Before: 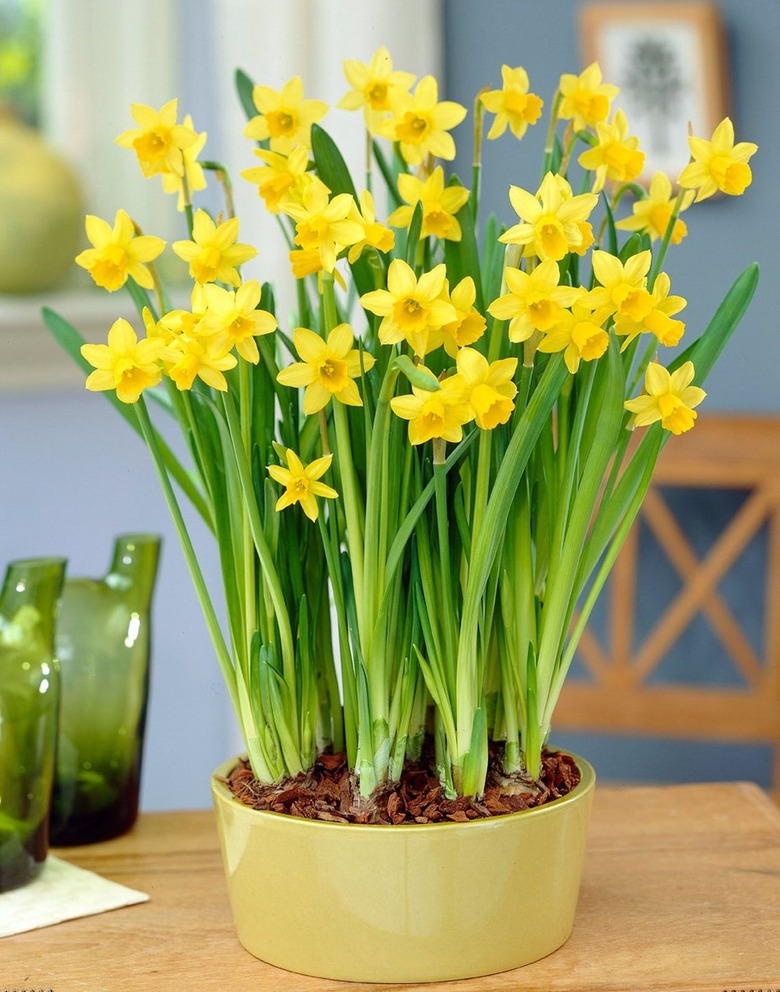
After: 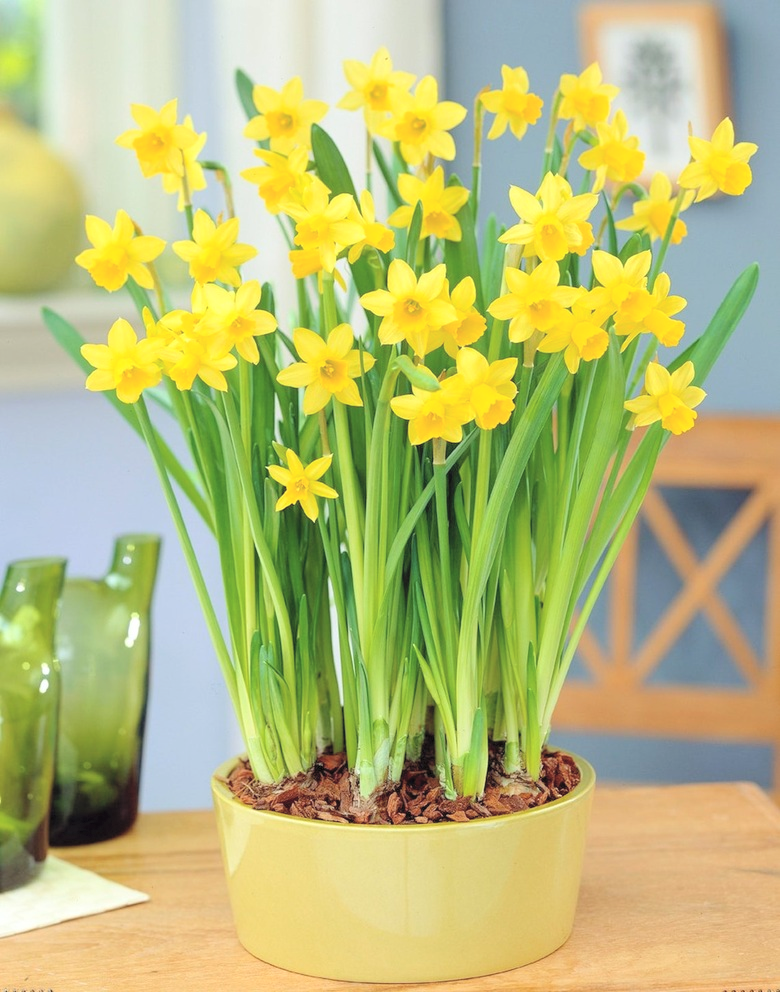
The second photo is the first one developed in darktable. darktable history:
contrast brightness saturation: brightness 0.284
